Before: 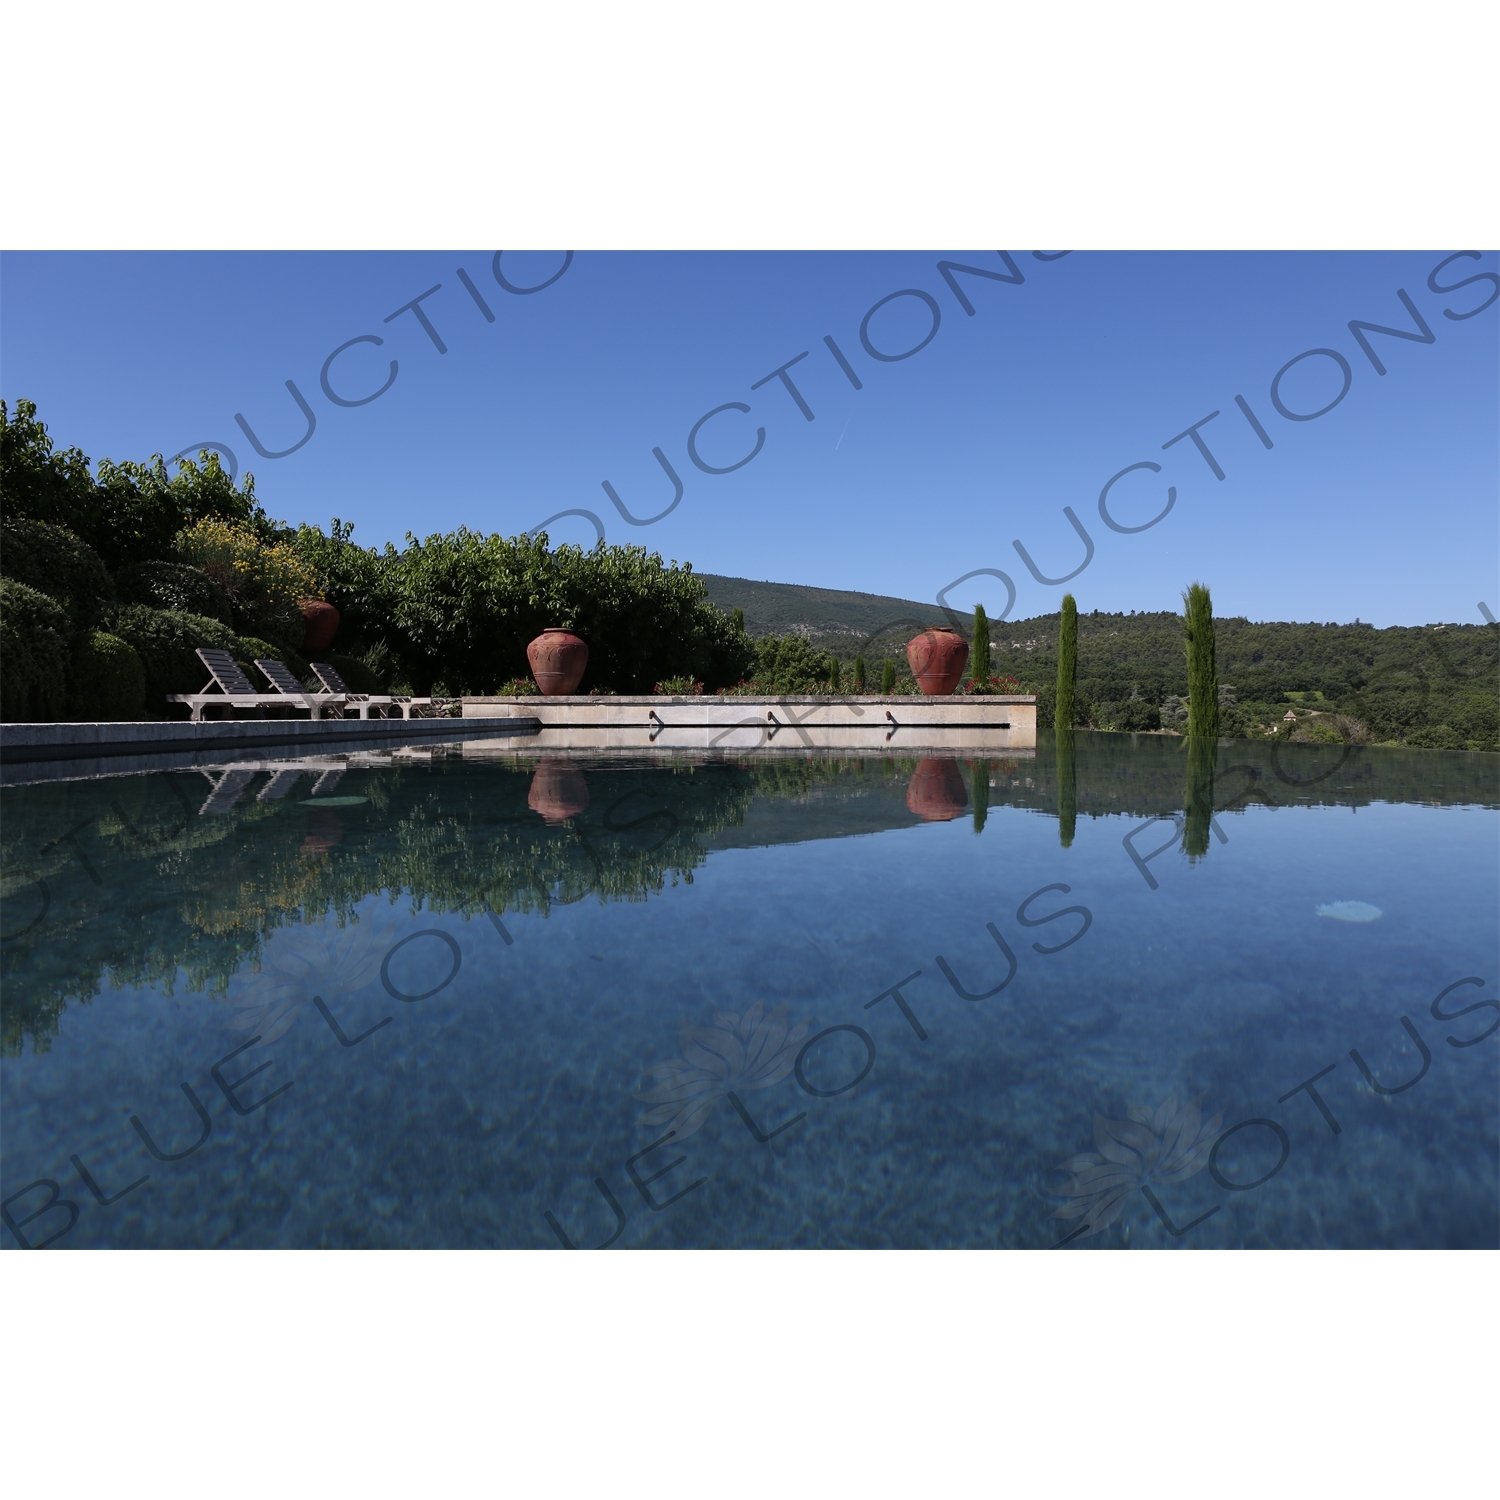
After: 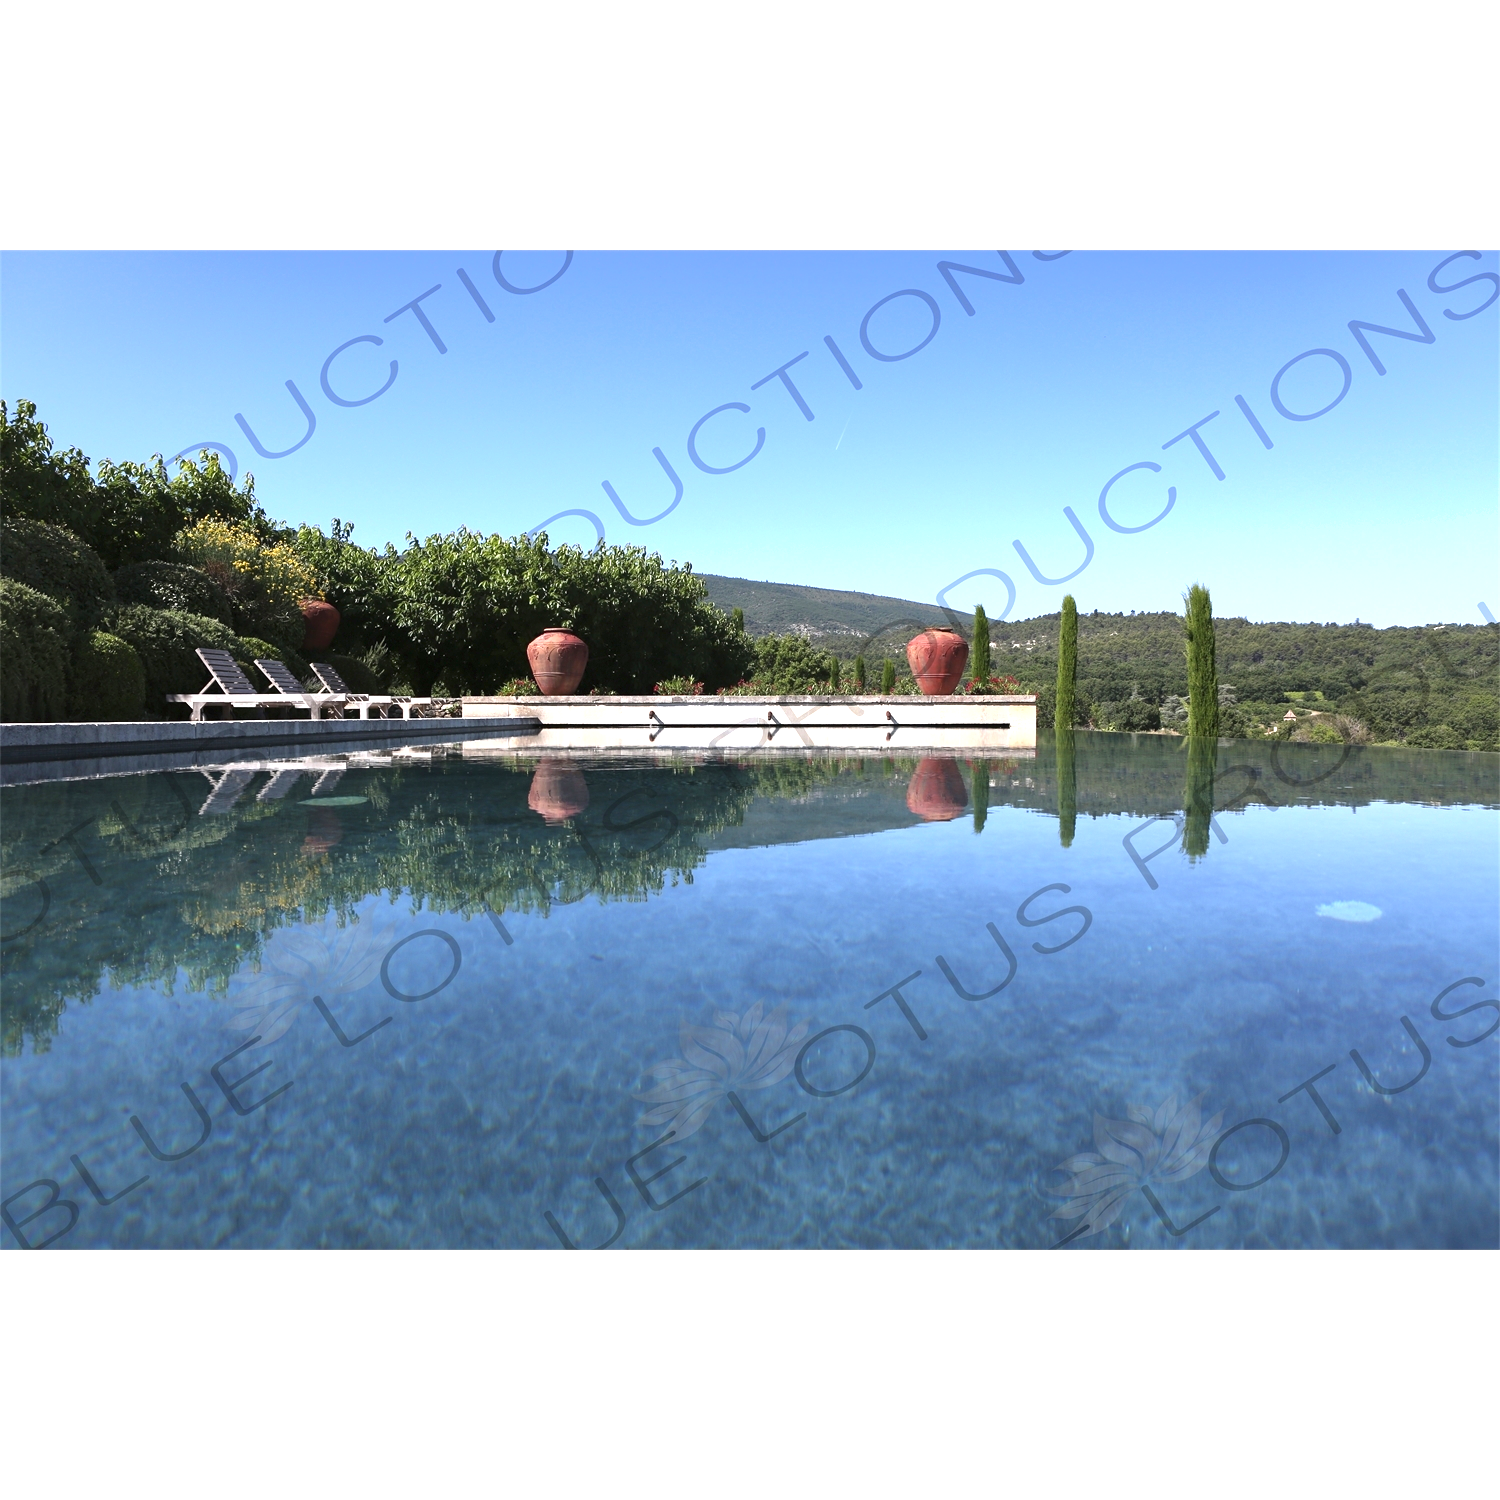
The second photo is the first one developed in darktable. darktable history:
shadows and highlights: shadows 62.66, white point adjustment 0.37, highlights -34.44, compress 83.82%
exposure: black level correction 0, exposure 1.388 EV, compensate exposure bias true, compensate highlight preservation false
